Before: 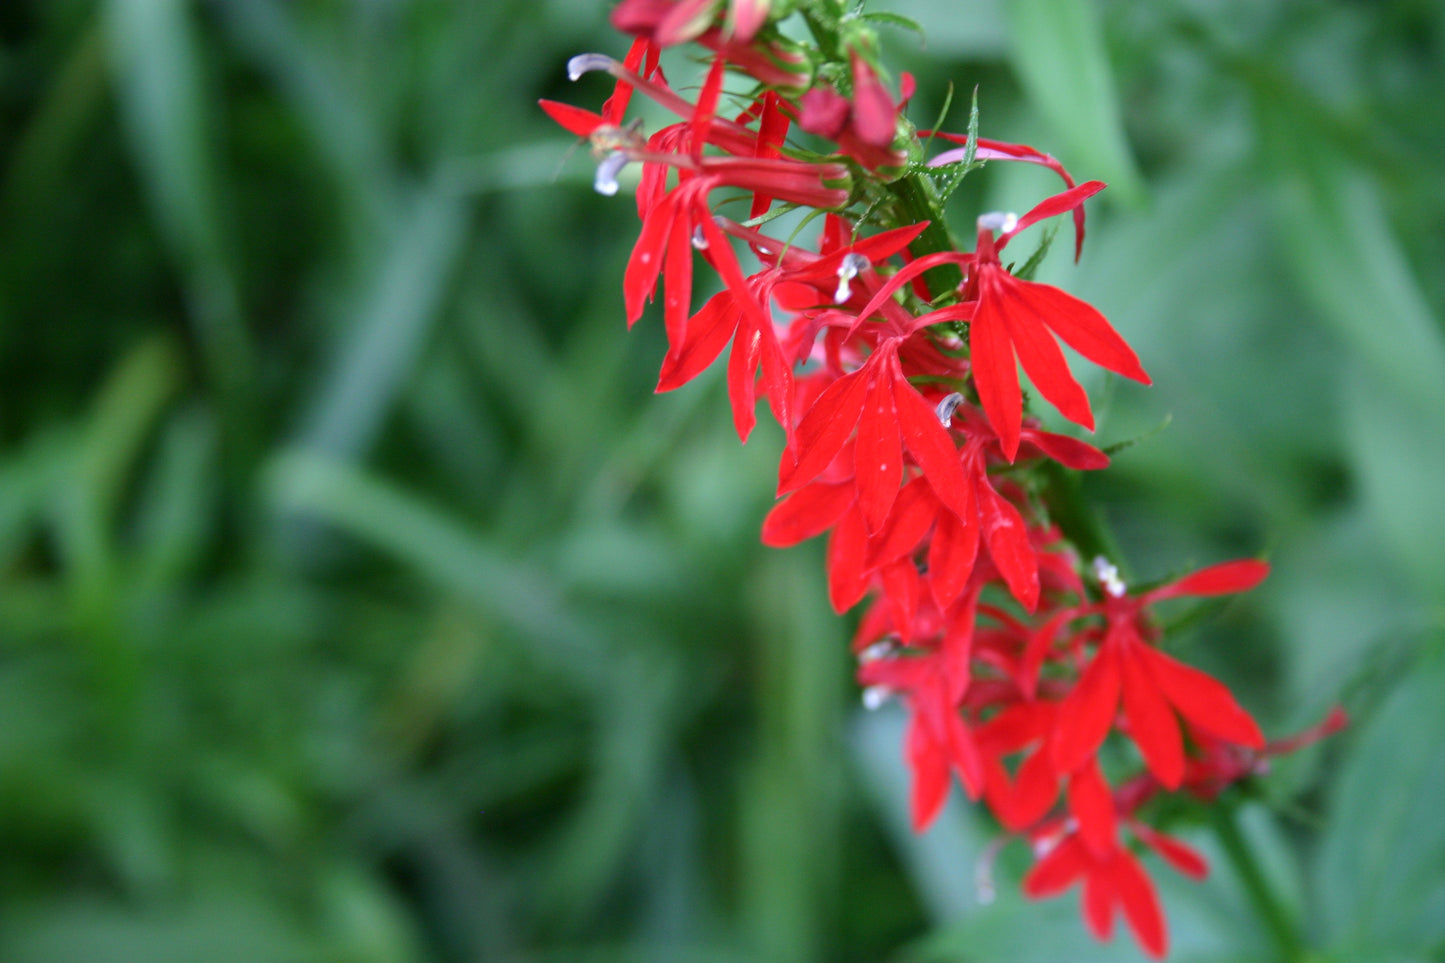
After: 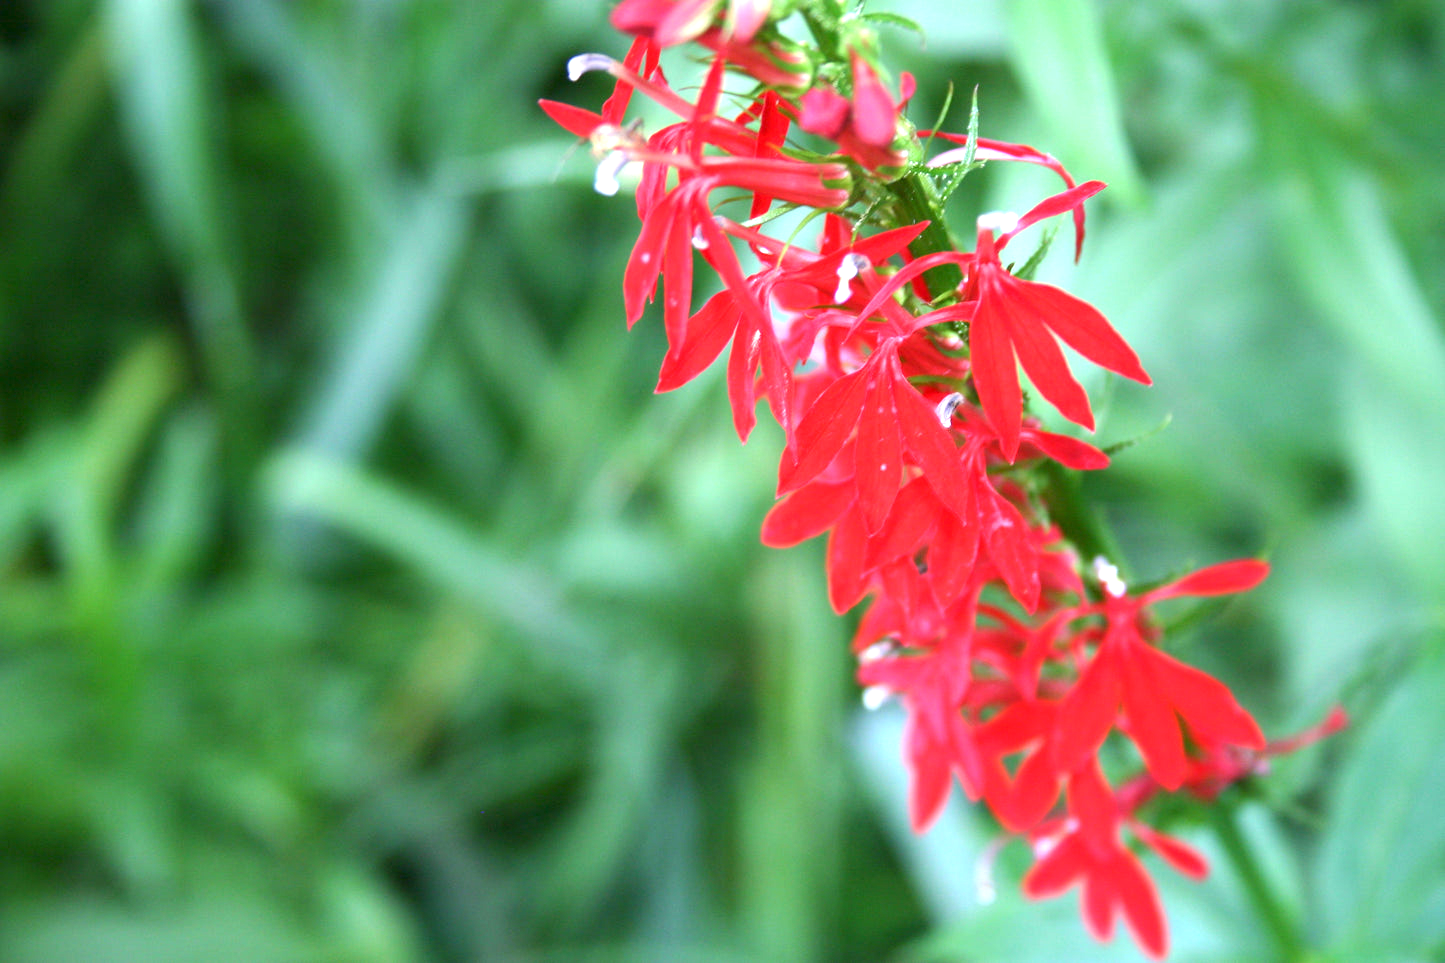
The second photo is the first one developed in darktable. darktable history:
exposure: exposure 1.238 EV, compensate highlight preservation false
